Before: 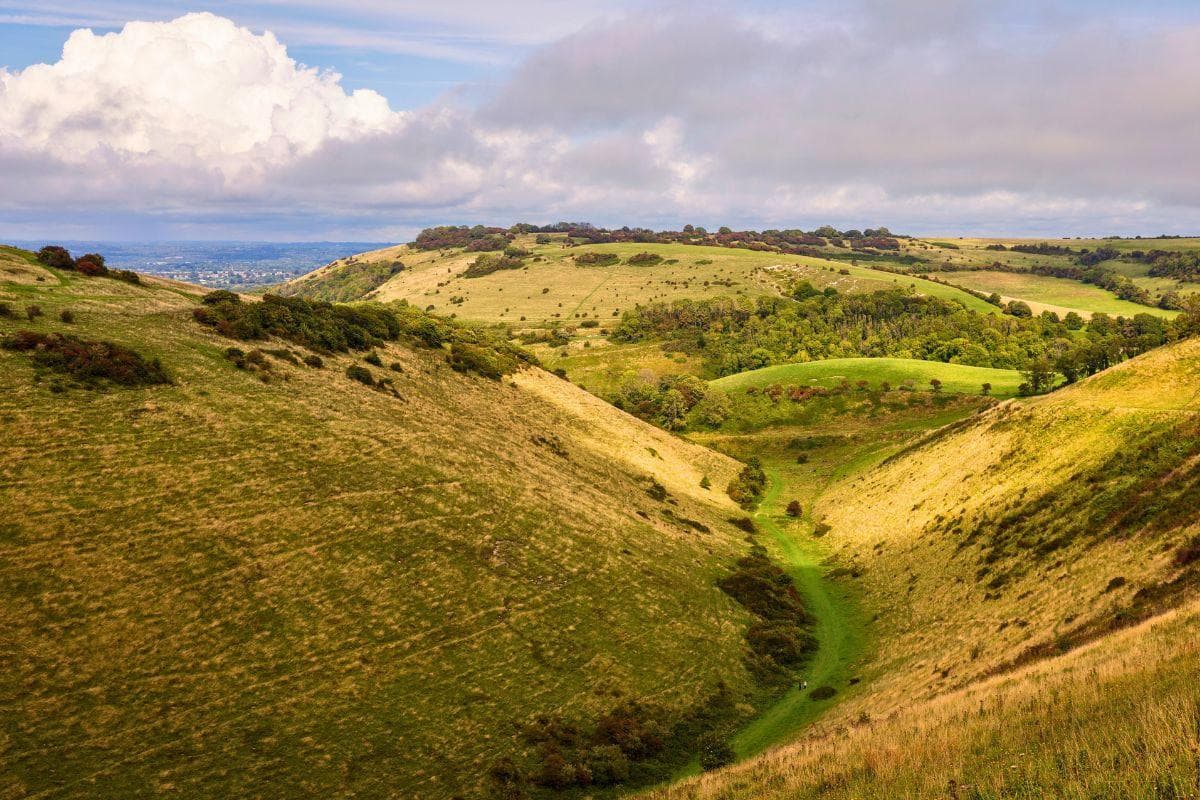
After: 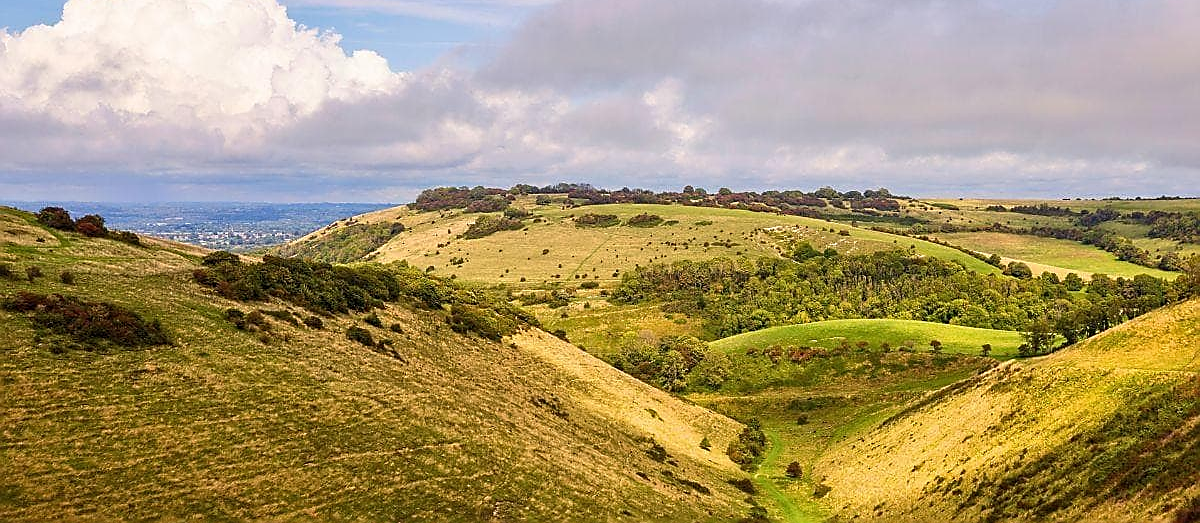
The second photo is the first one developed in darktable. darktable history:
sharpen: radius 1.35, amount 1.236, threshold 0.836
crop and rotate: top 4.95%, bottom 29.629%
